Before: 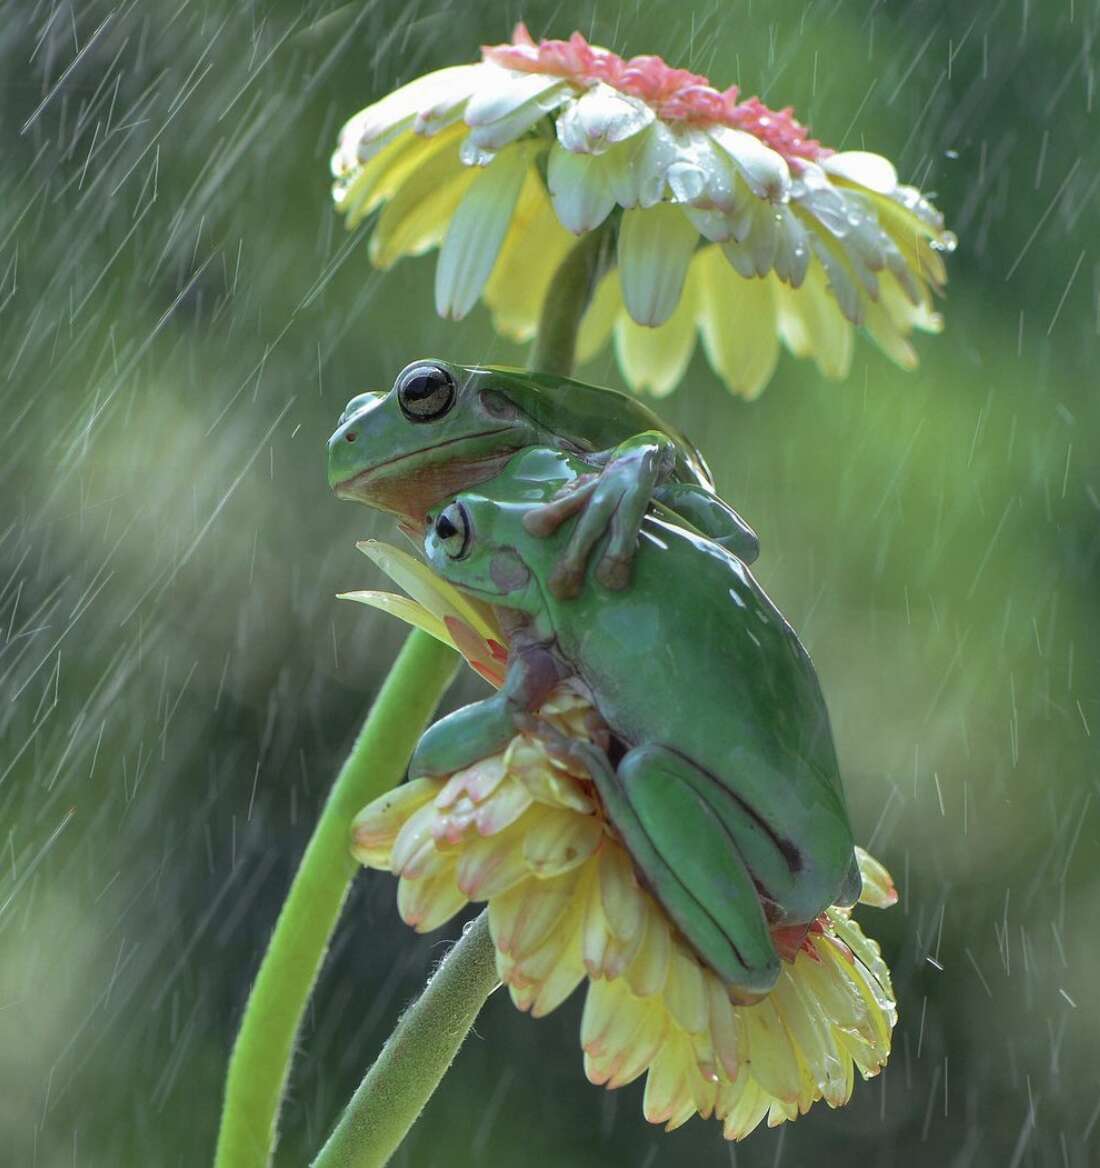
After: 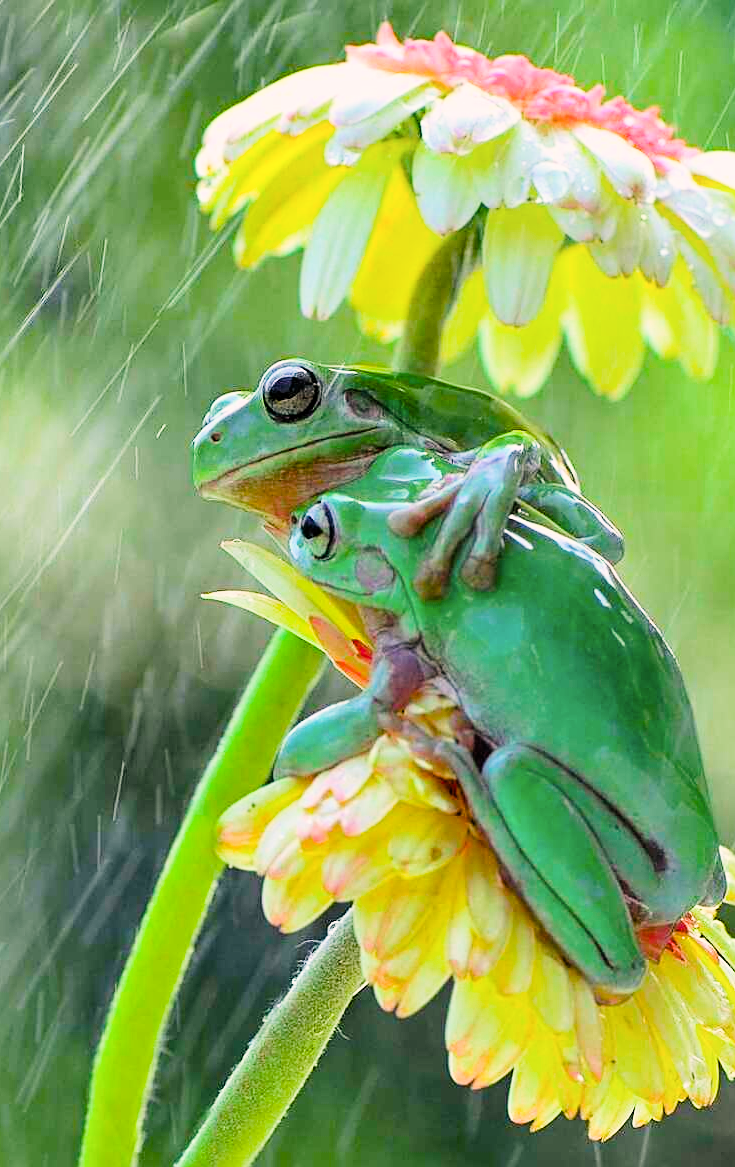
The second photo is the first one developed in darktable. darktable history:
crop and rotate: left 12.32%, right 20.807%
color correction: highlights a* 7.55, highlights b* 3.82
exposure: black level correction 0, exposure 1.103 EV, compensate exposure bias true, compensate highlight preservation false
sharpen: on, module defaults
shadows and highlights: shadows -0.292, highlights 38.12
color balance rgb: perceptual saturation grading › global saturation 35.898%, perceptual saturation grading › shadows 36.151%
filmic rgb: black relative exposure -7.49 EV, white relative exposure 4.99 EV, hardness 3.33, contrast 1.298
